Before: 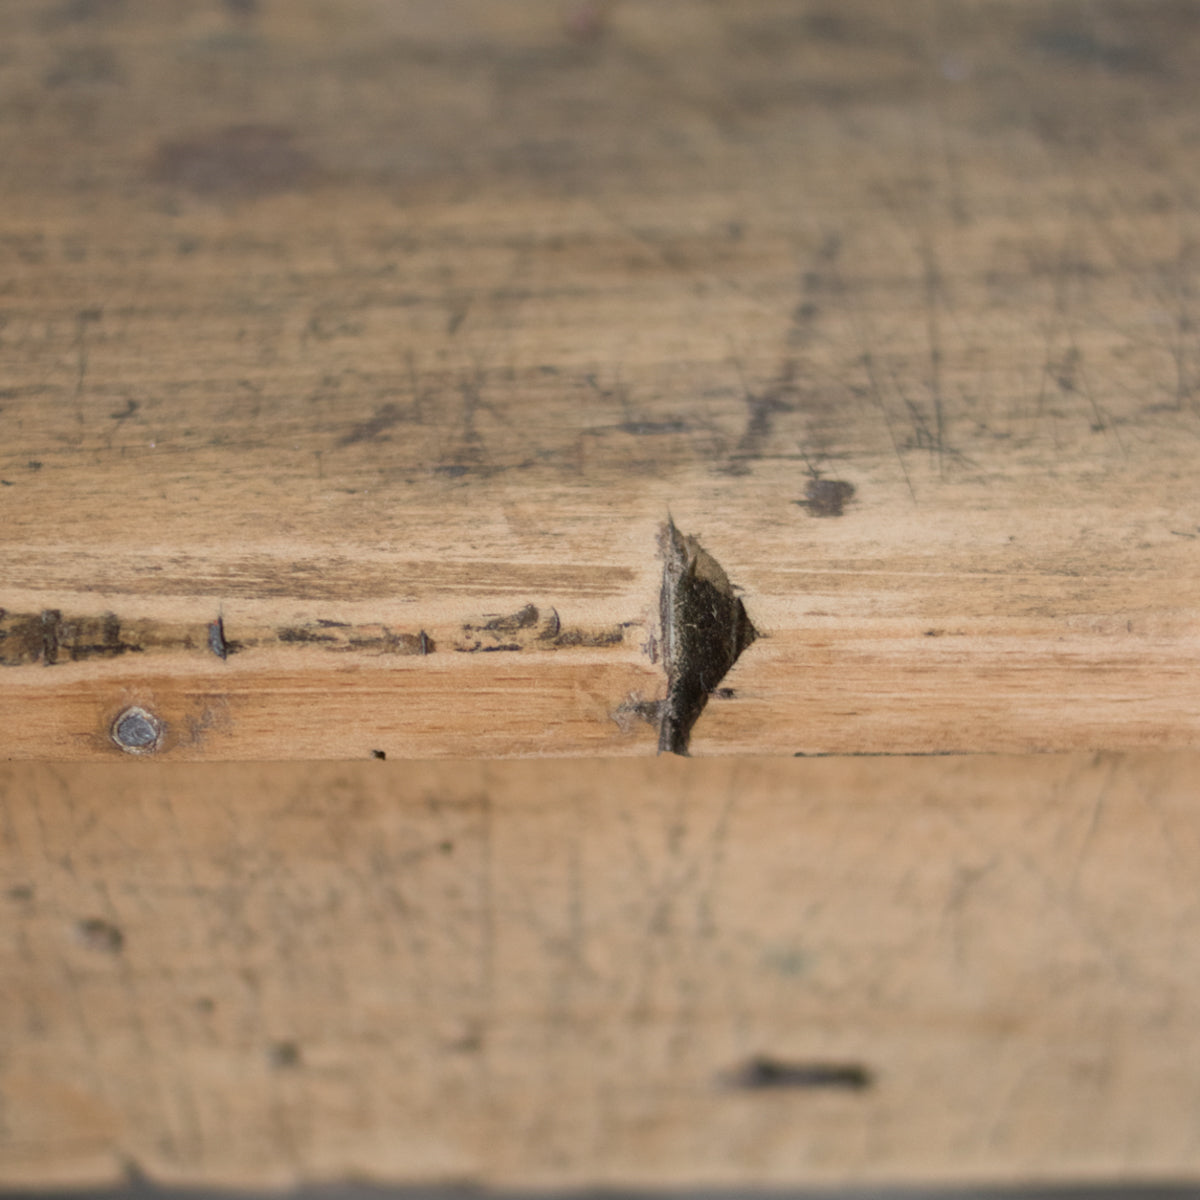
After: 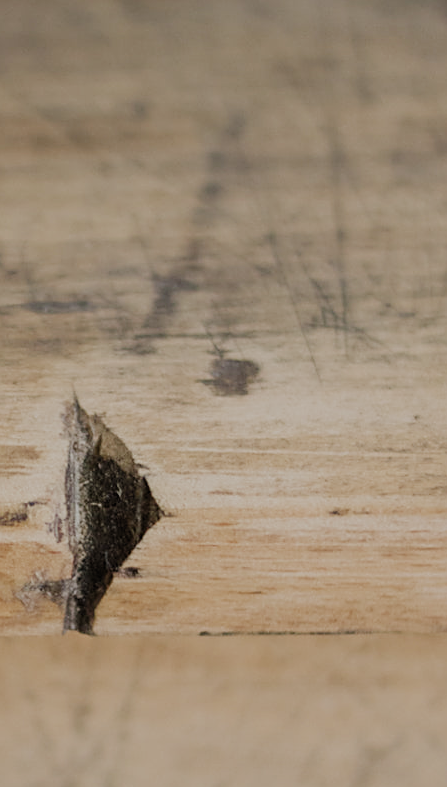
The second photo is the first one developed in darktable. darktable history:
crop and rotate: left 49.62%, top 10.088%, right 13.068%, bottom 24.294%
filmic rgb: black relative exposure -7.65 EV, white relative exposure 4.56 EV, hardness 3.61, preserve chrominance no, color science v5 (2021), iterations of high-quality reconstruction 0, contrast in shadows safe, contrast in highlights safe
sharpen: on, module defaults
